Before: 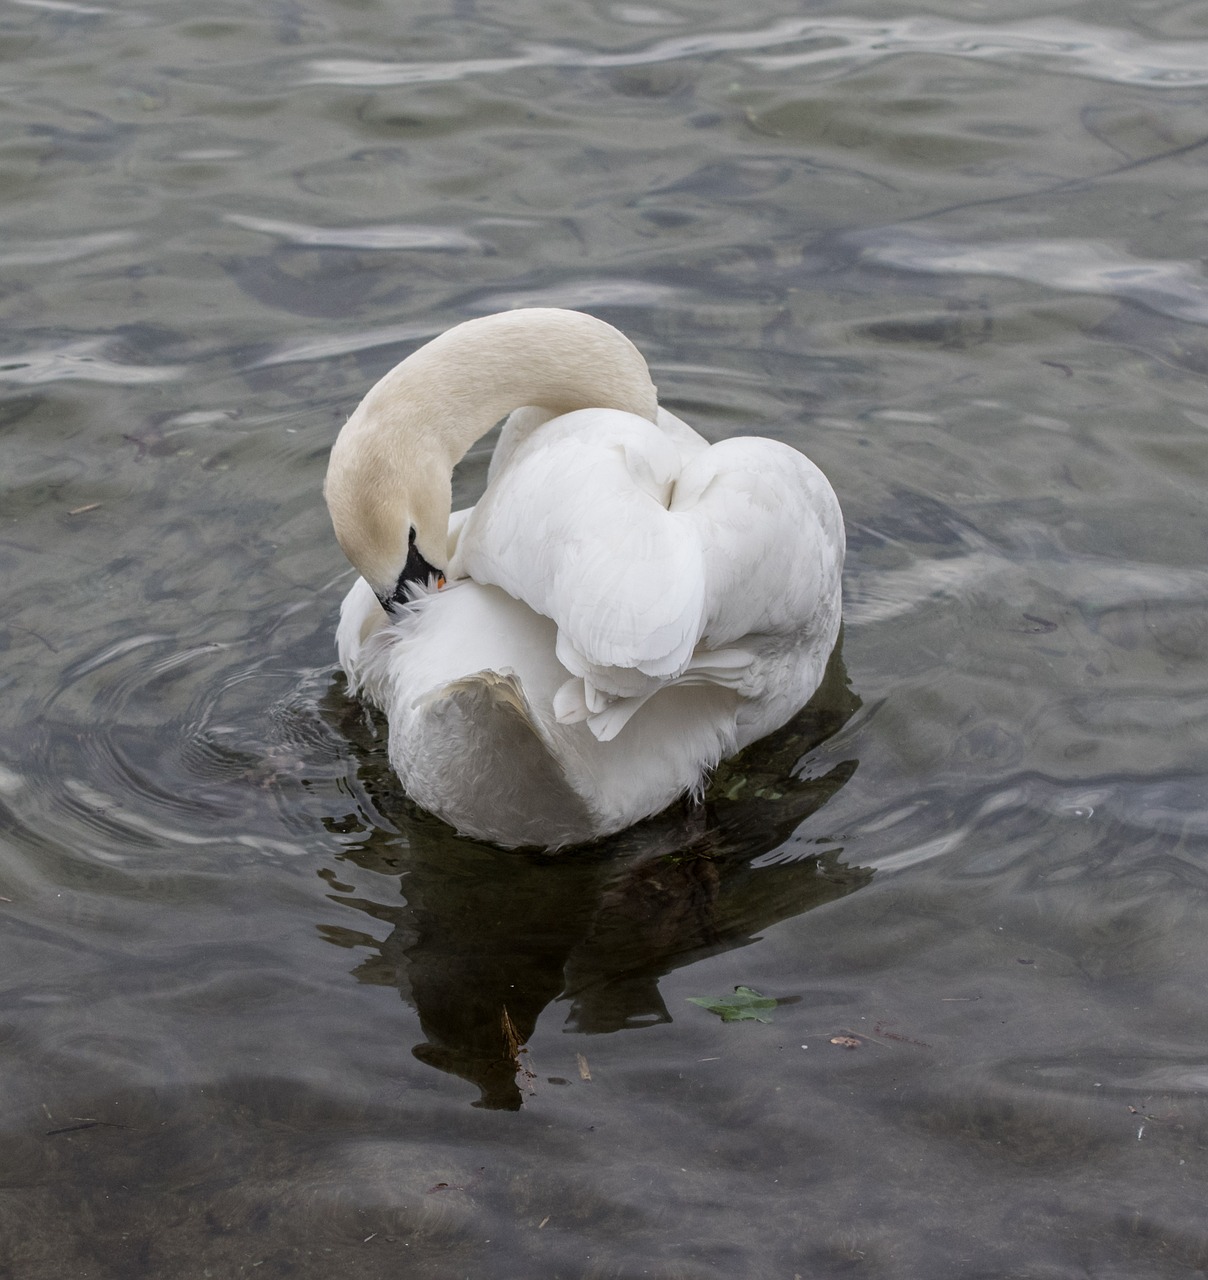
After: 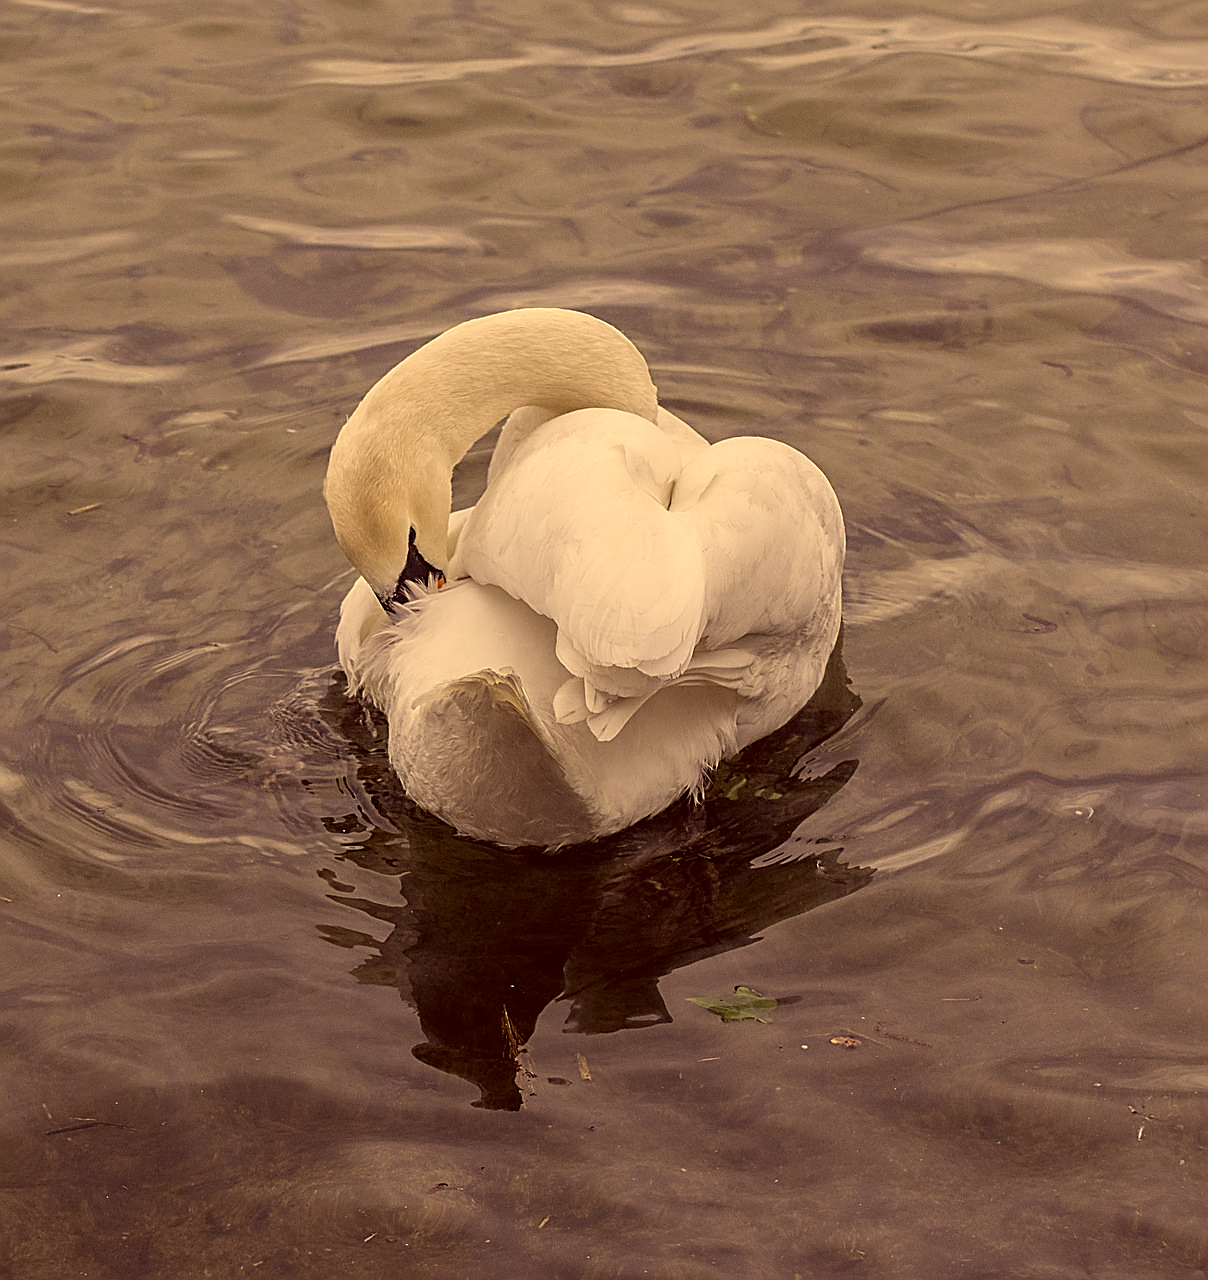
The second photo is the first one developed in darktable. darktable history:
sharpen: radius 1.651, amount 1.297
color correction: highlights a* 9.62, highlights b* 39.15, shadows a* 14.94, shadows b* 3.43
exposure: exposure -0.049 EV, compensate exposure bias true, compensate highlight preservation false
